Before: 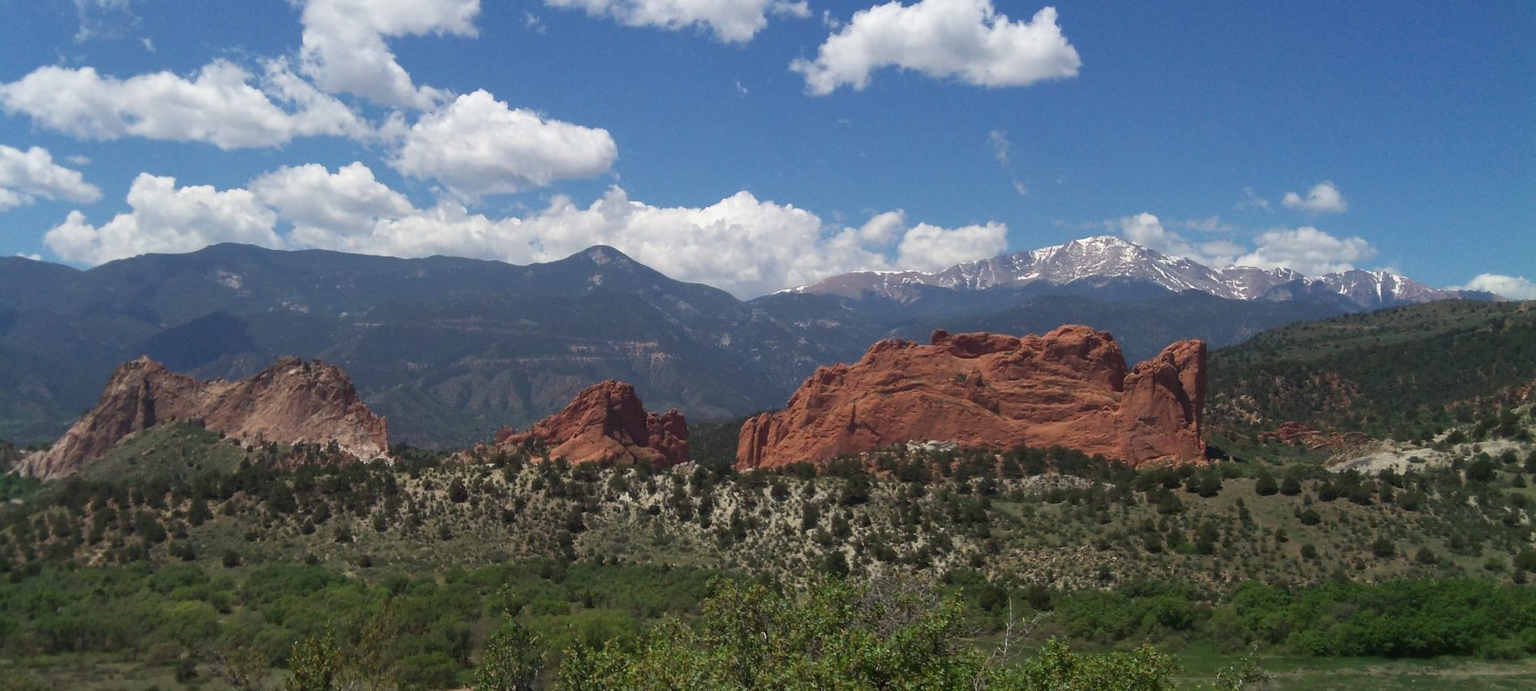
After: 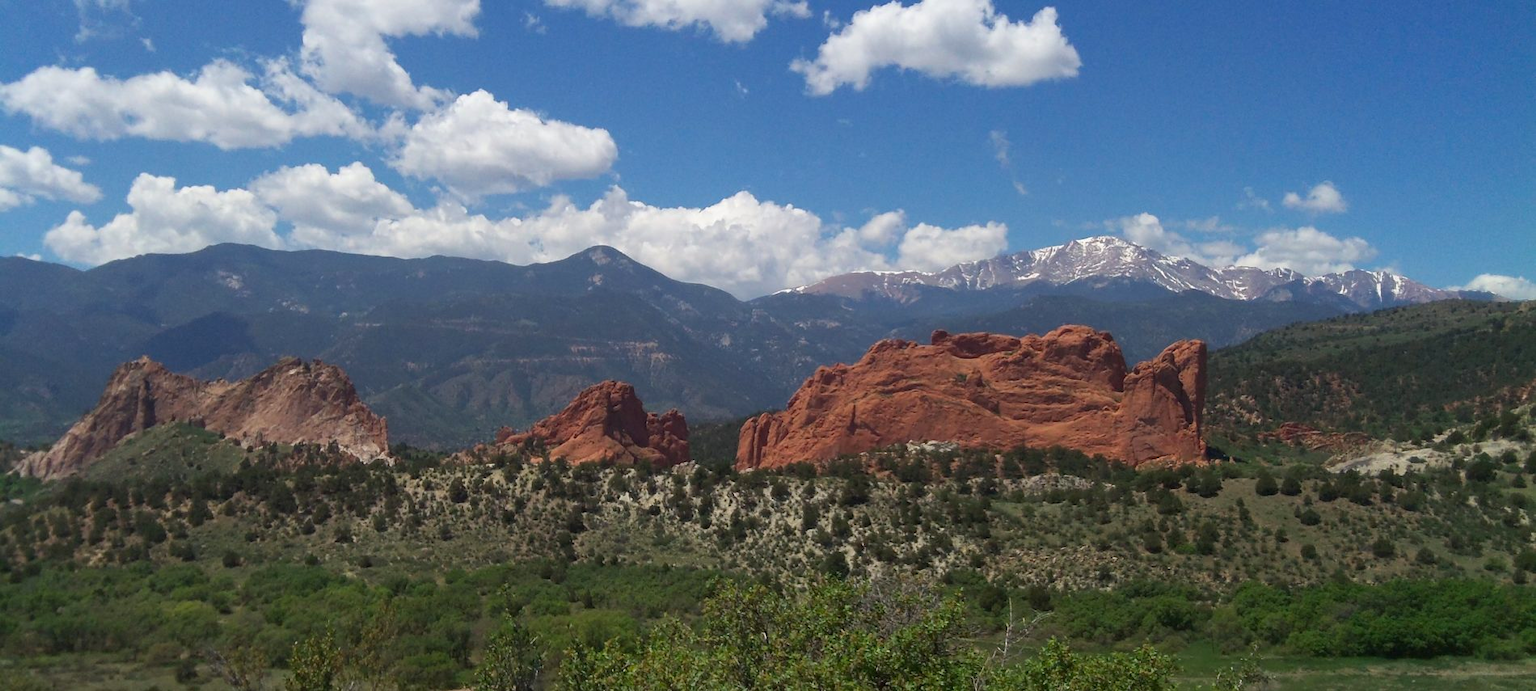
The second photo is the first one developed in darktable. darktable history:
contrast brightness saturation: saturation 0.103
